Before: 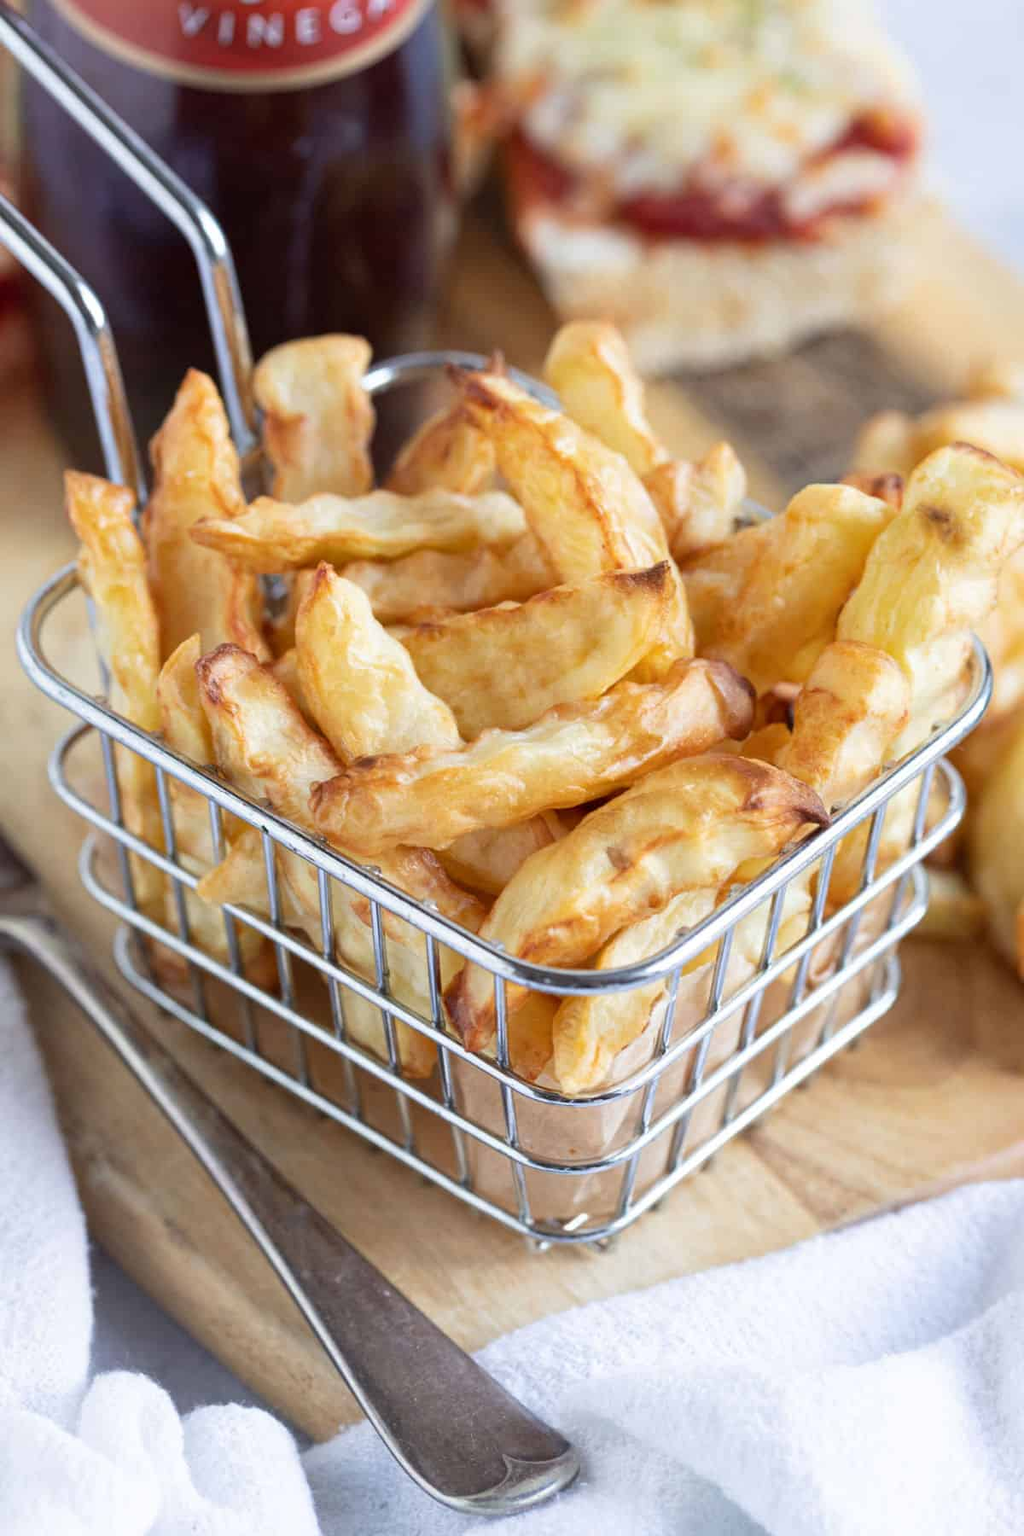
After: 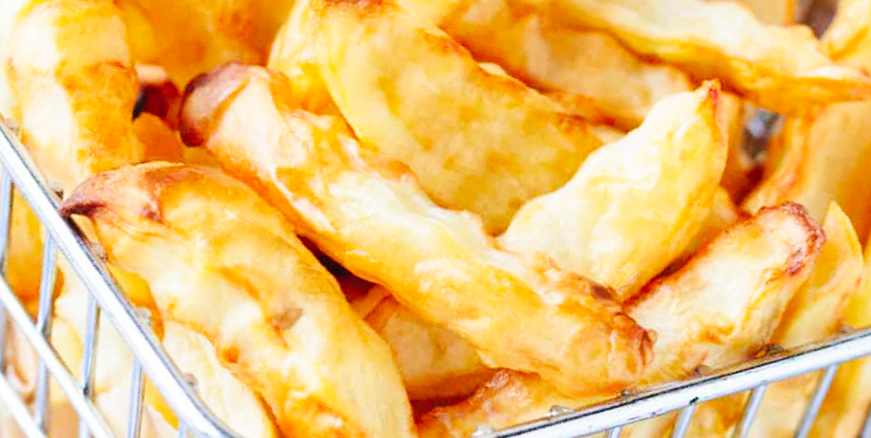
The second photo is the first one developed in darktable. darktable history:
crop and rotate: angle 16.12°, top 30.835%, bottom 35.653%
base curve: curves: ch0 [(0, 0) (0.036, 0.025) (0.121, 0.166) (0.206, 0.329) (0.605, 0.79) (1, 1)], preserve colors none
contrast brightness saturation: brightness 0.09, saturation 0.19
